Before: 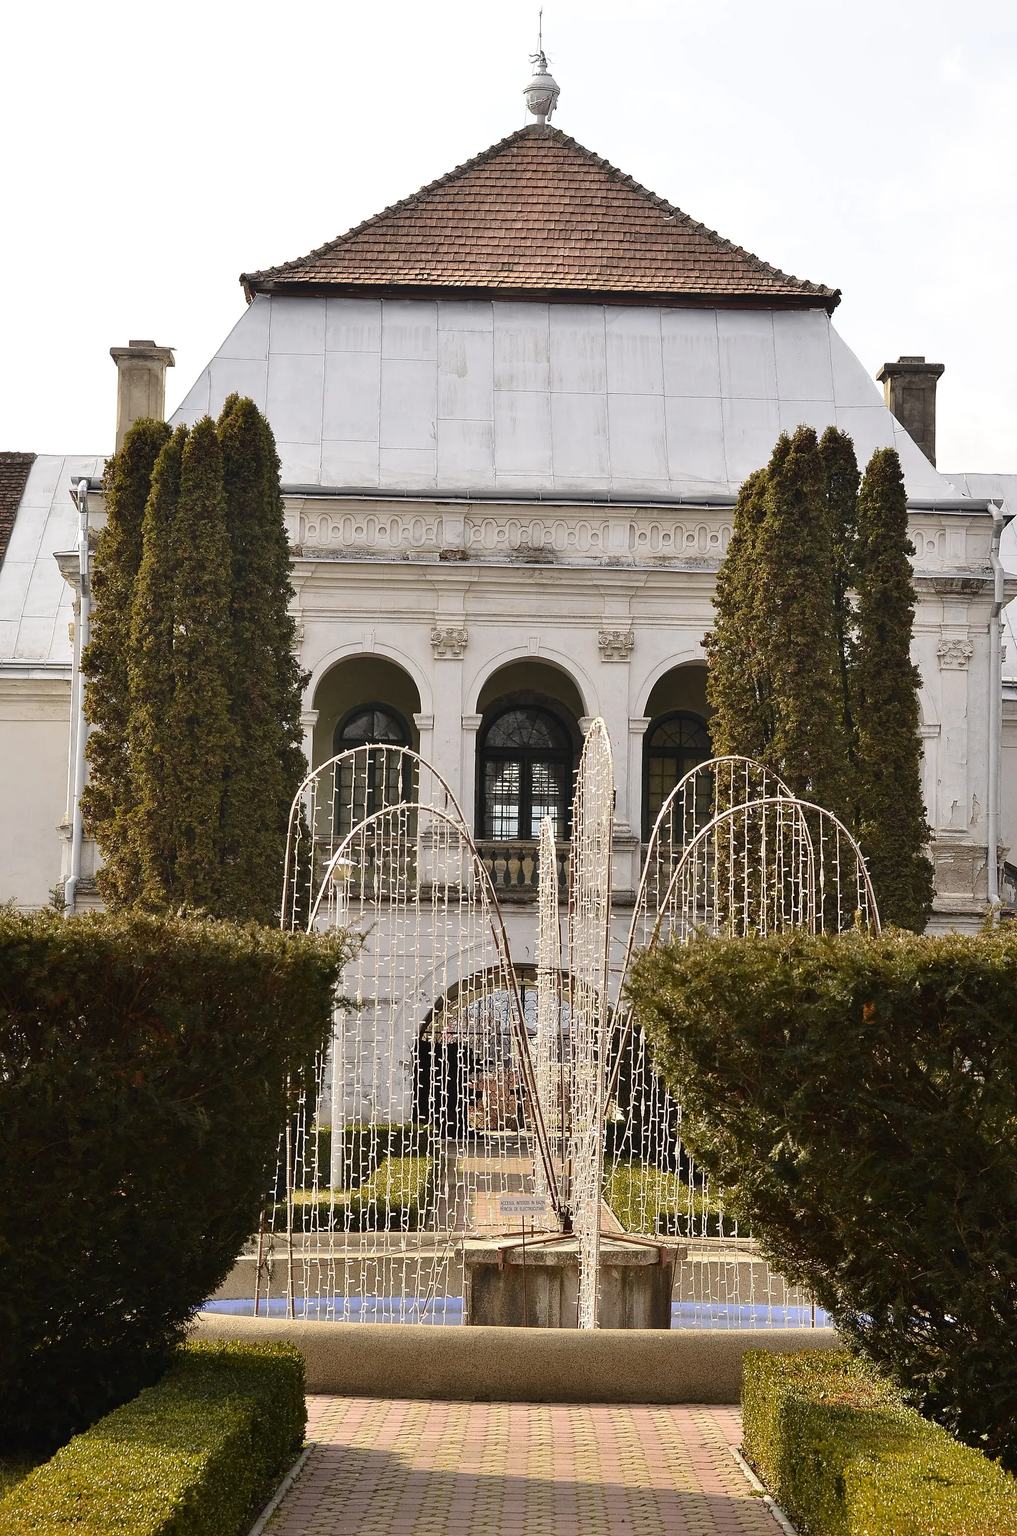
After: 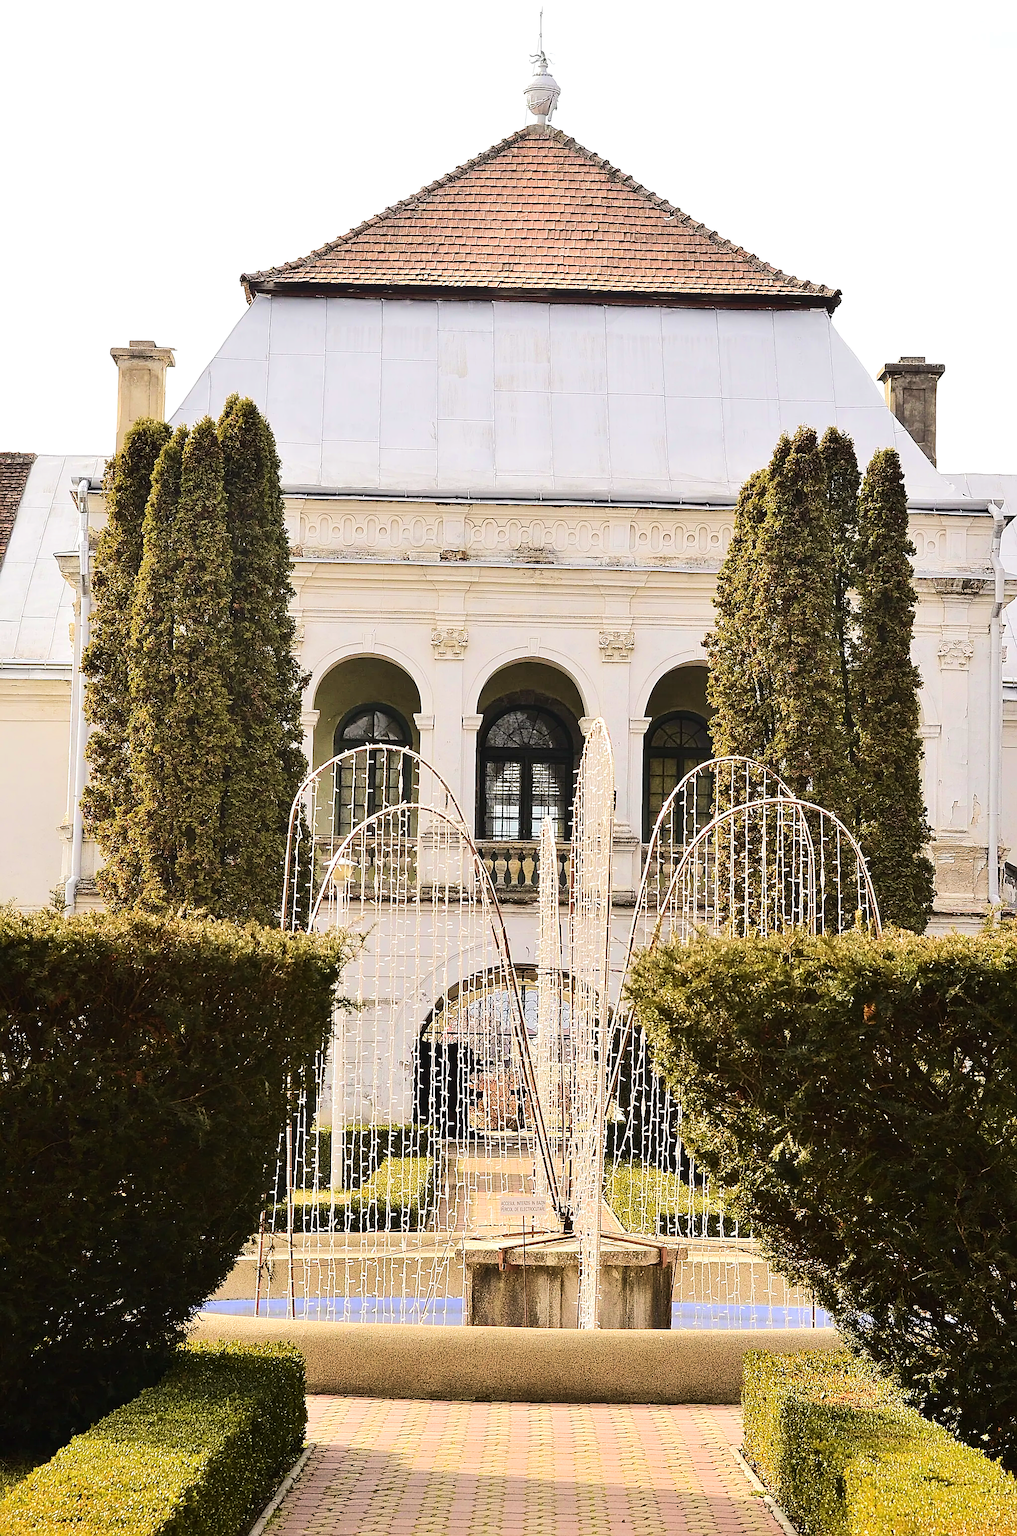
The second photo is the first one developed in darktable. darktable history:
tone equalizer: -7 EV 0.143 EV, -6 EV 0.608 EV, -5 EV 1.16 EV, -4 EV 1.34 EV, -3 EV 1.15 EV, -2 EV 0.6 EV, -1 EV 0.164 EV, edges refinement/feathering 500, mask exposure compensation -1.57 EV, preserve details no
sharpen: on, module defaults
velvia: strength 36.41%
